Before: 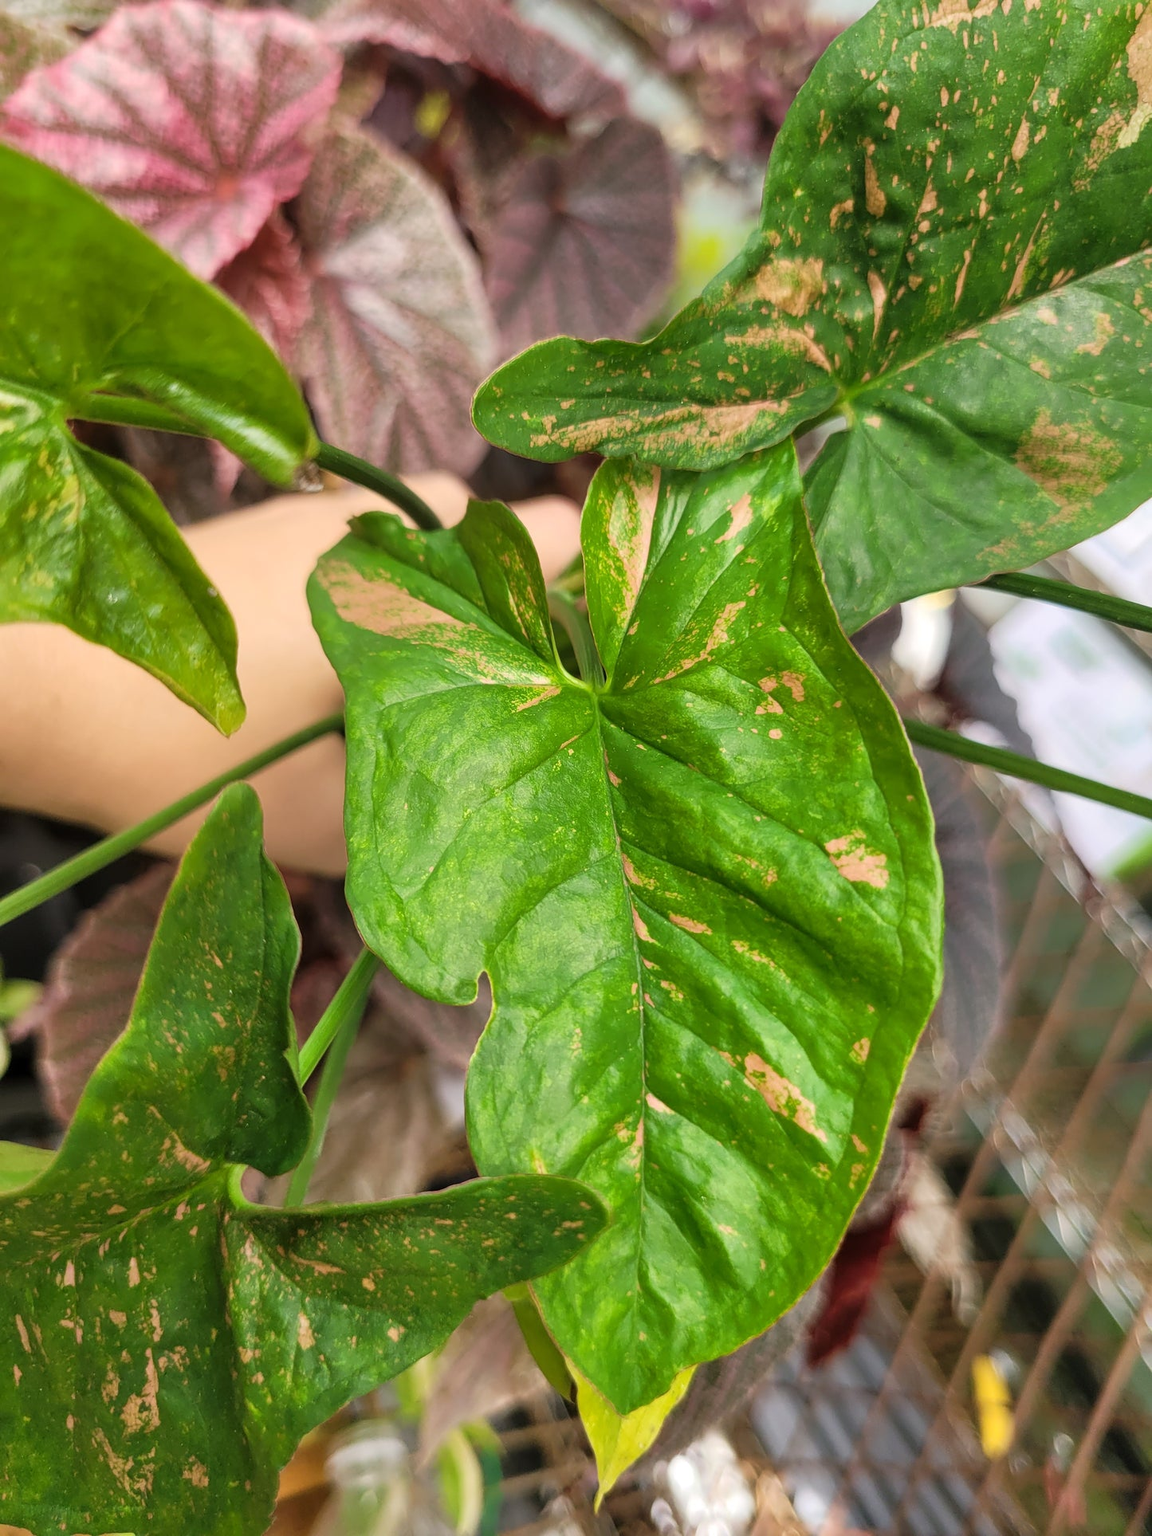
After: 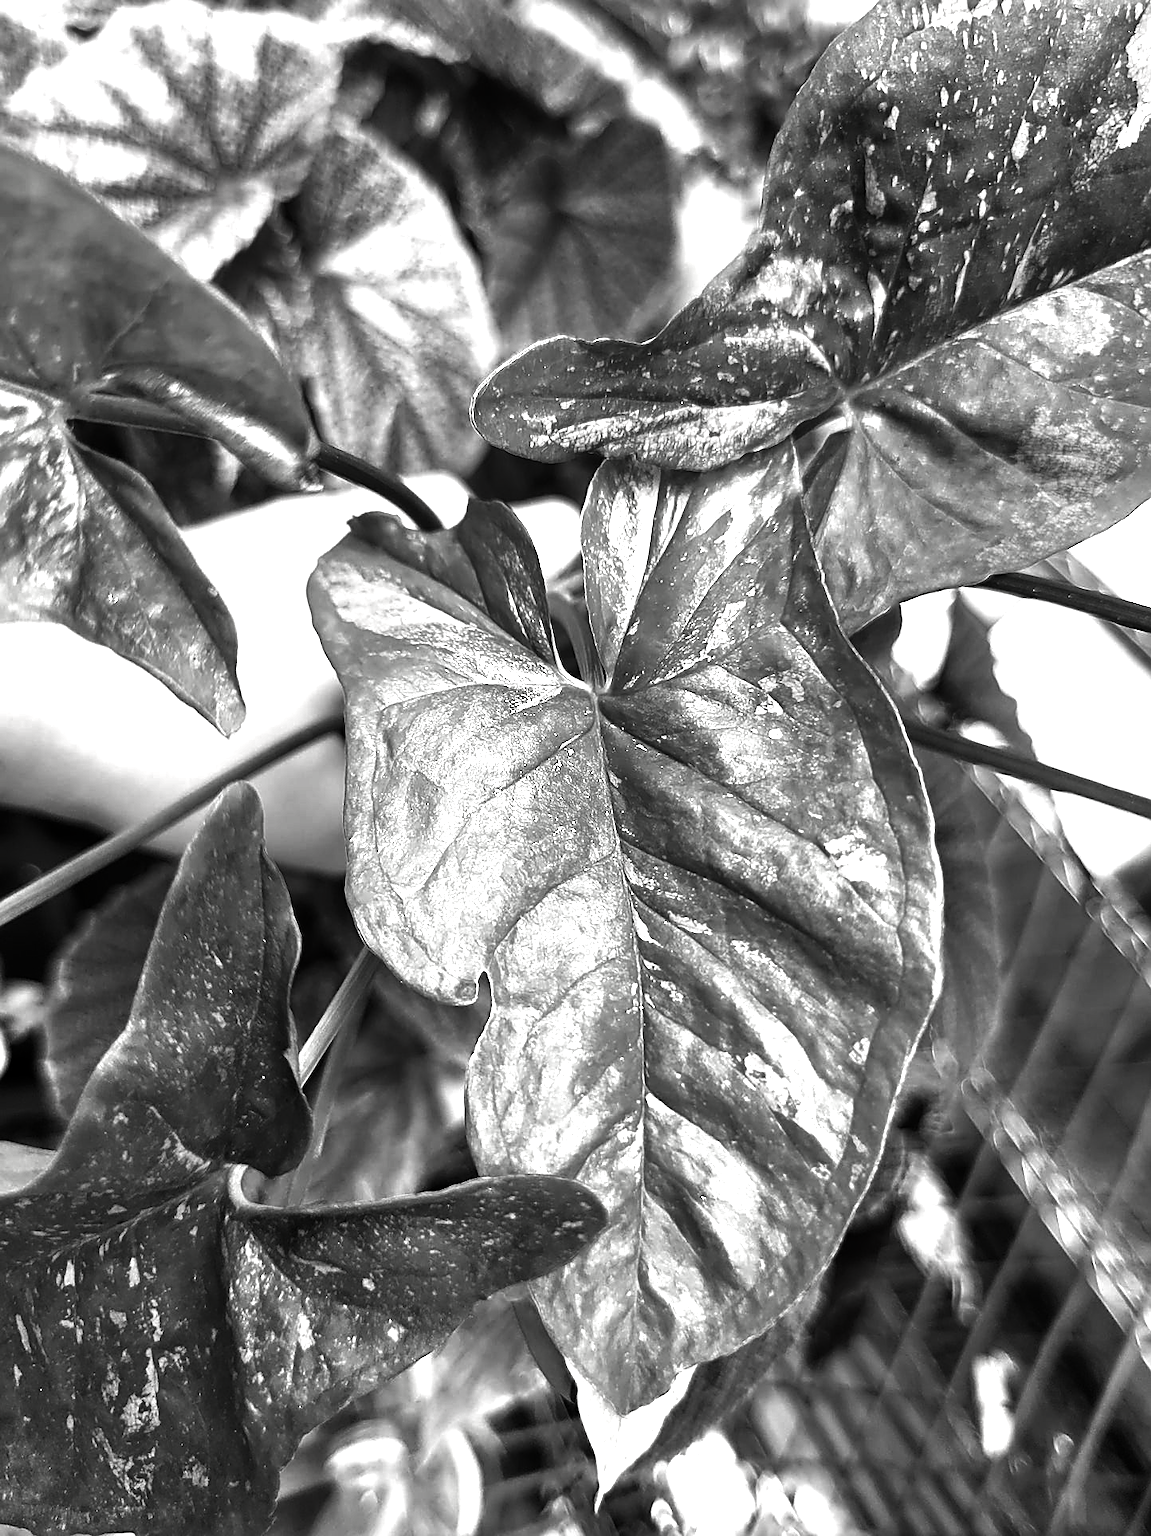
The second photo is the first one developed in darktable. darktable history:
sharpen: on, module defaults
exposure: black level correction 0, exposure 1.2 EV, compensate highlight preservation false
contrast brightness saturation: contrast -0.034, brightness -0.603, saturation -0.991
